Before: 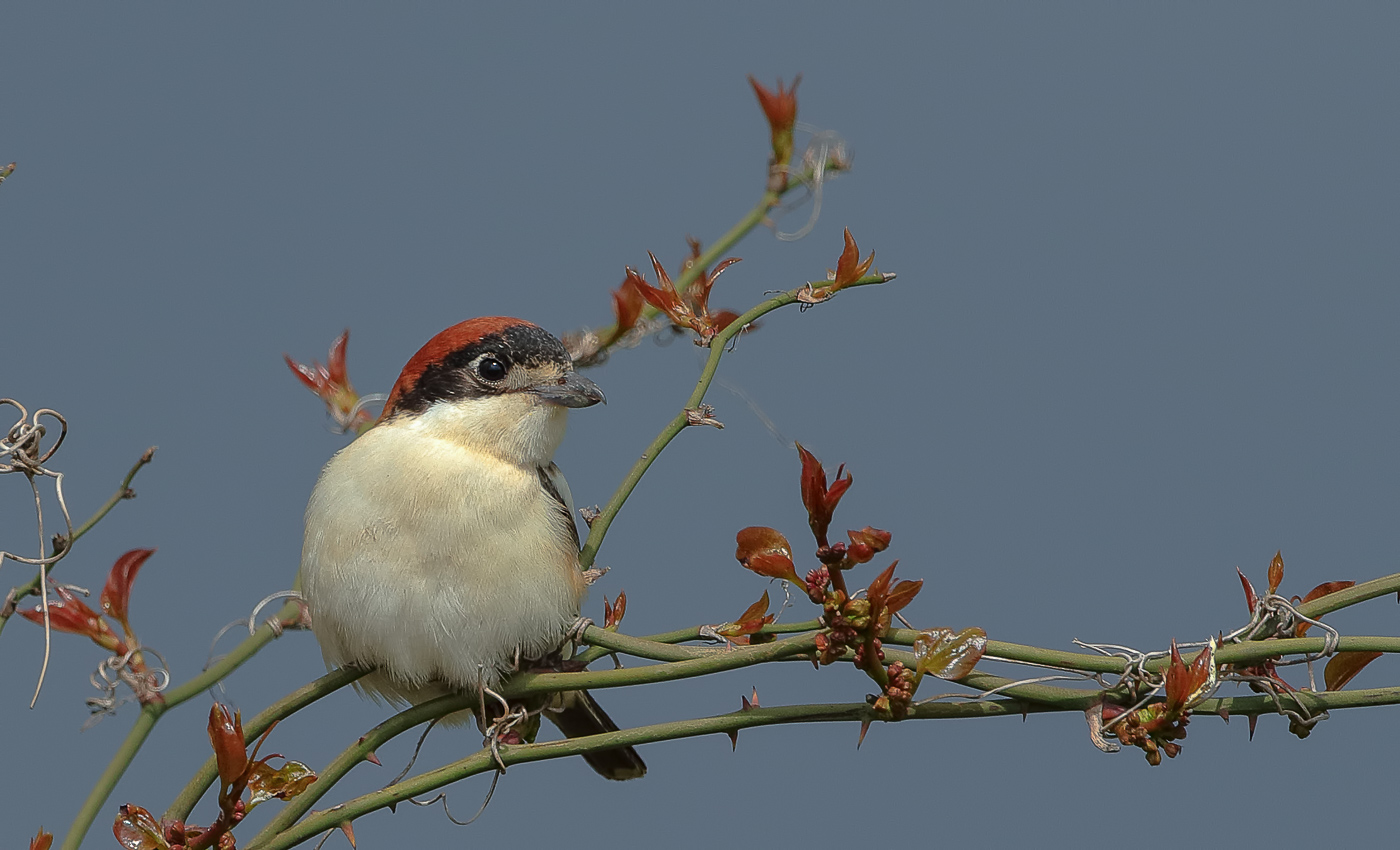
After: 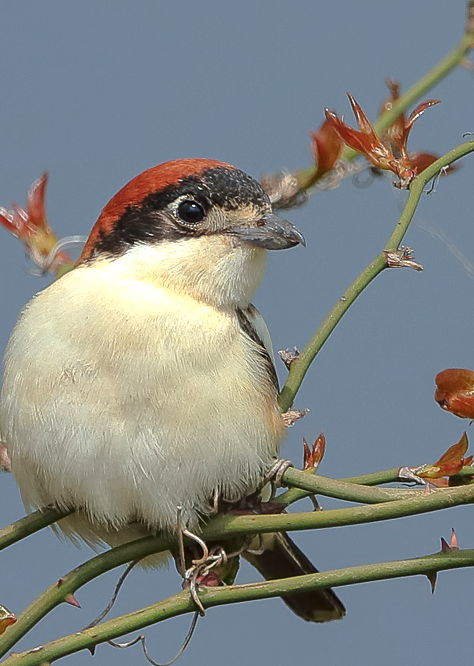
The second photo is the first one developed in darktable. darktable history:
crop and rotate: left 21.571%, top 18.674%, right 44.526%, bottom 2.97%
exposure: exposure 0.605 EV, compensate highlight preservation false
